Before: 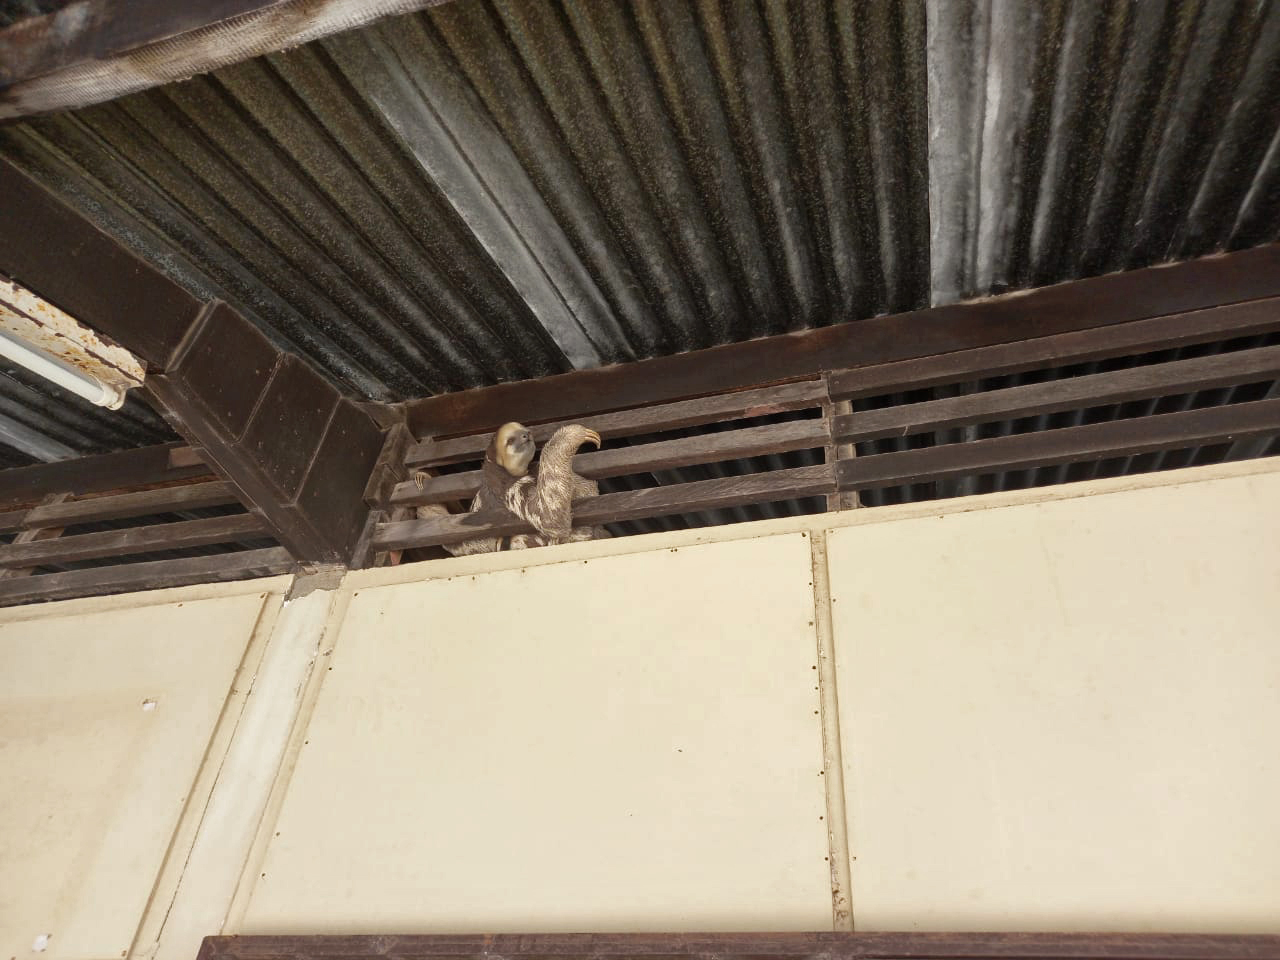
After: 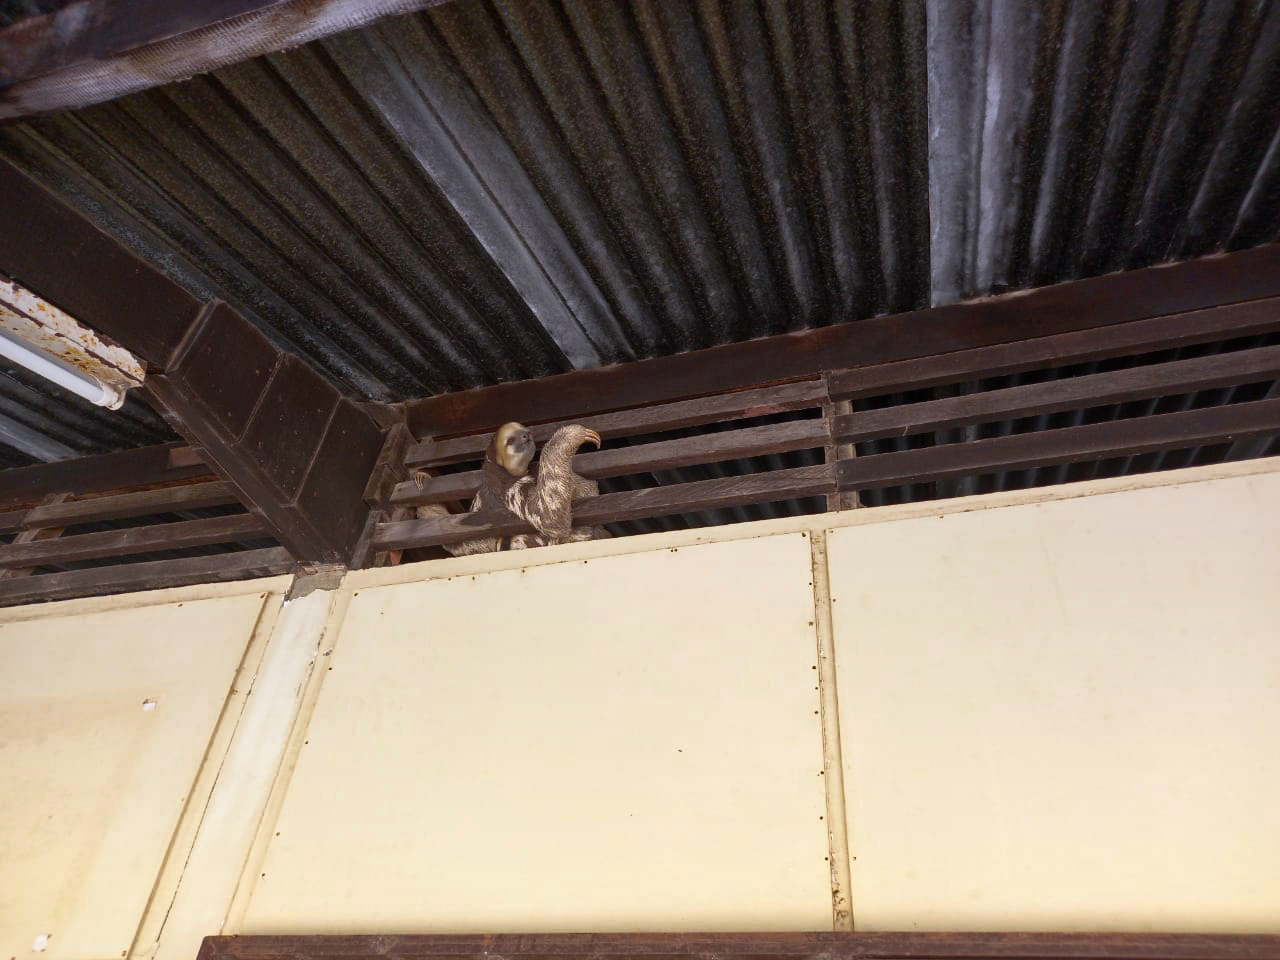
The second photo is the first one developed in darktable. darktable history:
graduated density: hue 238.83°, saturation 50%
base curve: curves: ch0 [(0, 0) (0.257, 0.25) (0.482, 0.586) (0.757, 0.871) (1, 1)]
contrast brightness saturation: brightness -0.02, saturation 0.35
